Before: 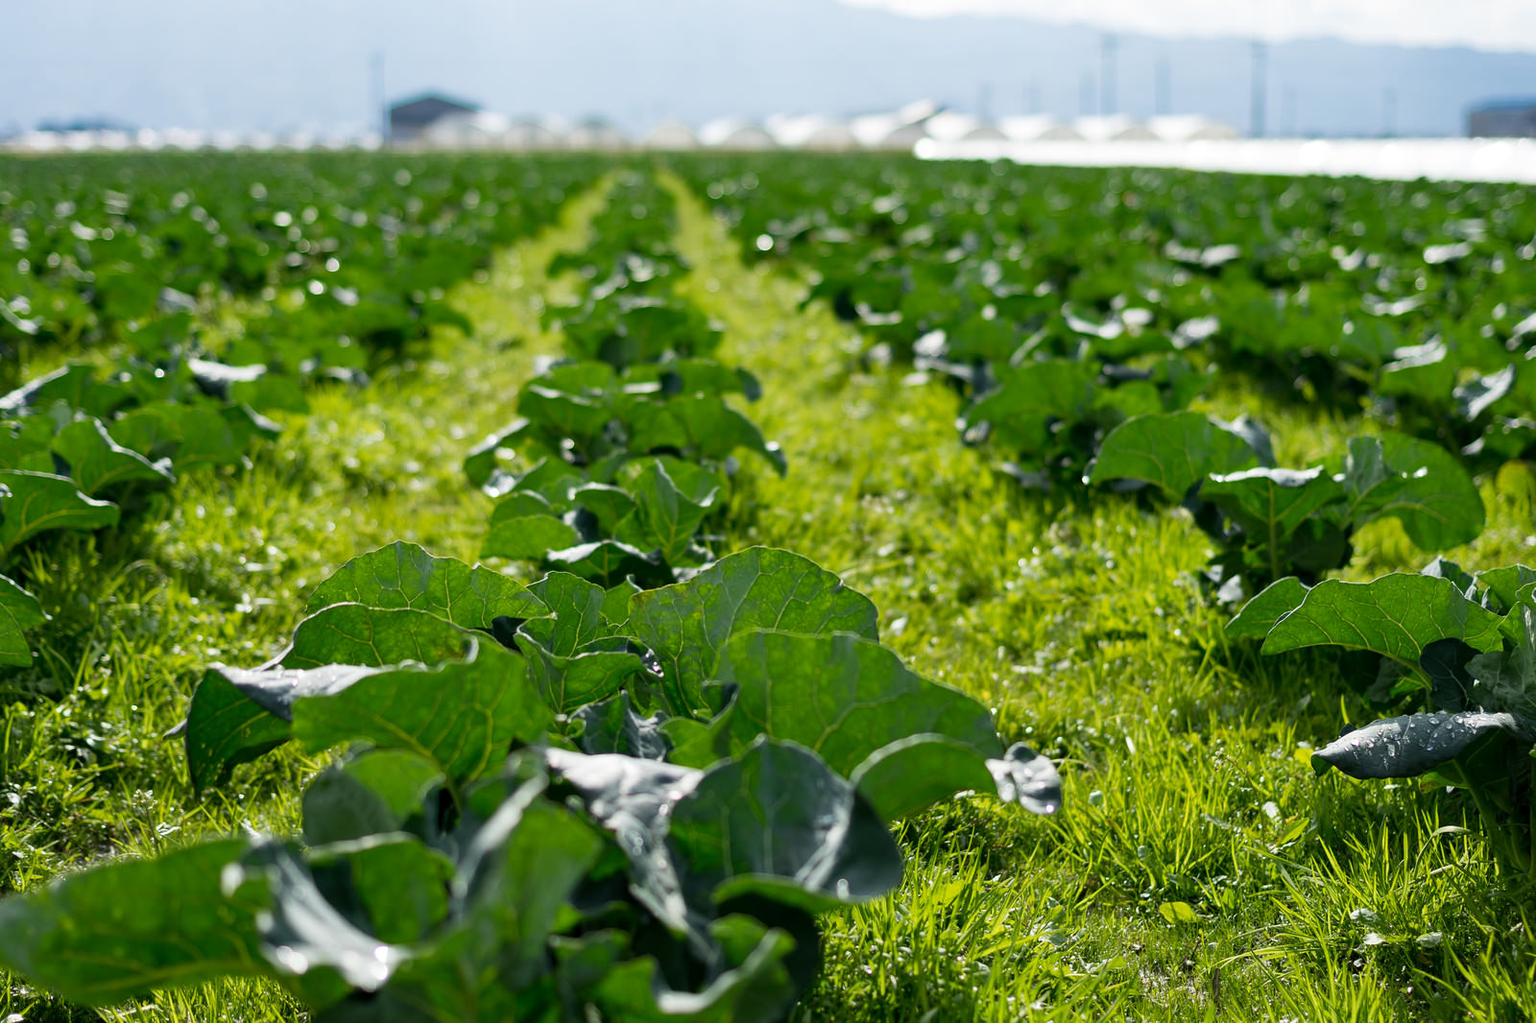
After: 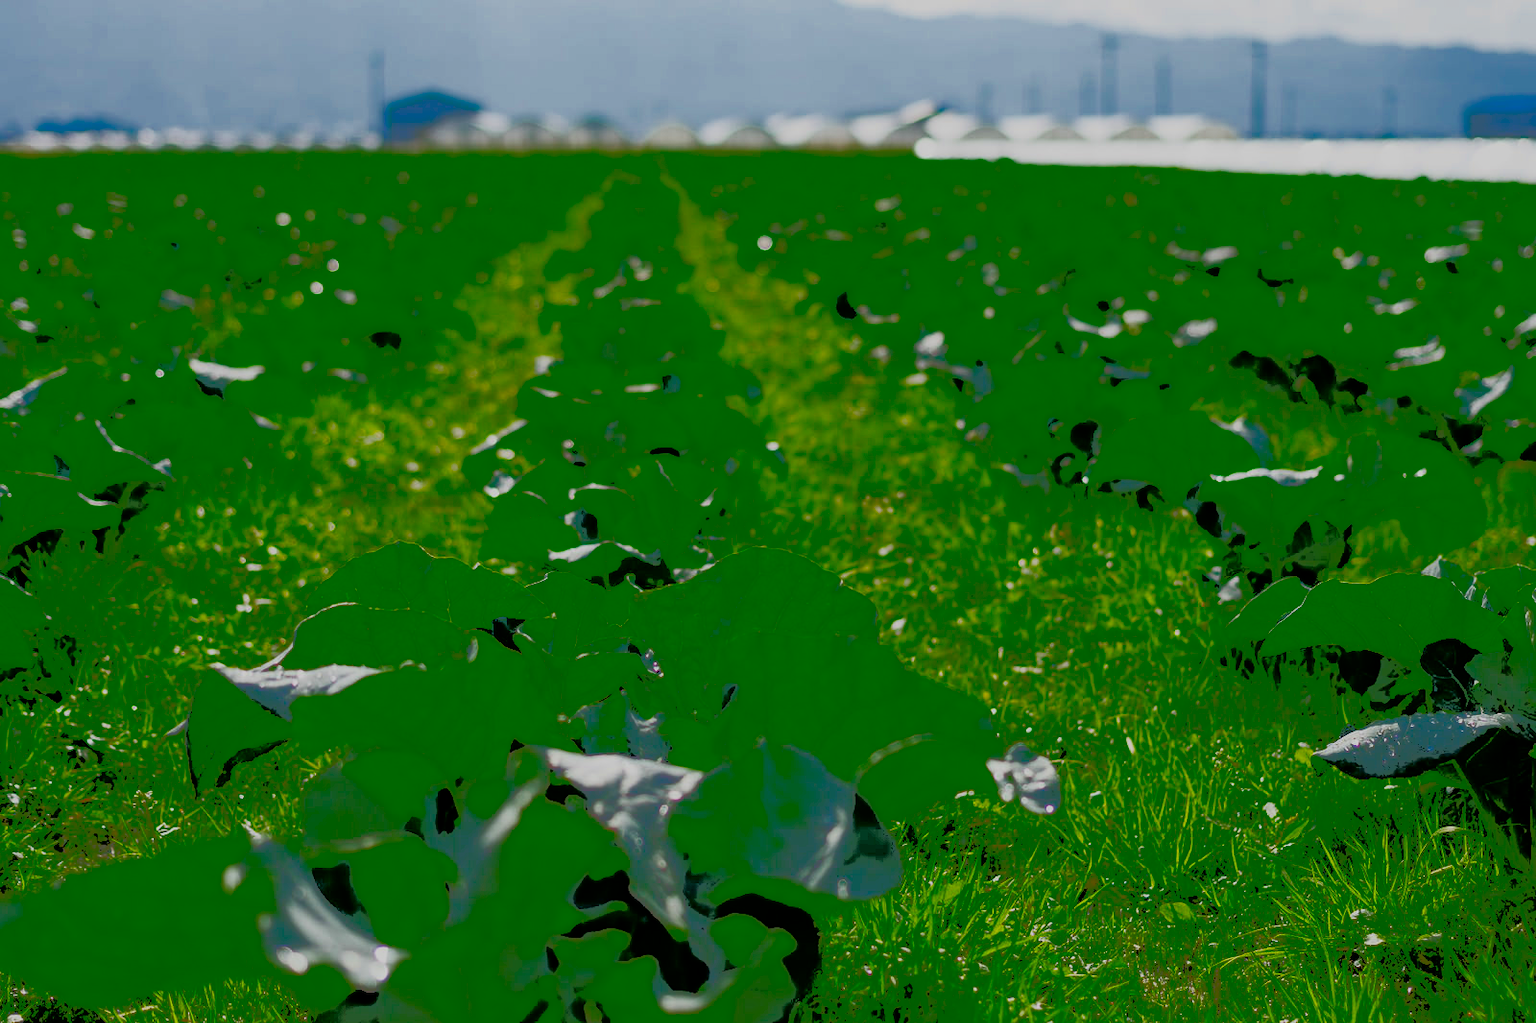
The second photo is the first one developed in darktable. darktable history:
filmic rgb: black relative exposure -7.08 EV, white relative exposure 5.36 EV, hardness 3.02
exposure: exposure 0.604 EV, compensate highlight preservation false
contrast brightness saturation: brightness -0.992, saturation 0.989
tone curve: curves: ch0 [(0, 0) (0.003, 0.331) (0.011, 0.333) (0.025, 0.333) (0.044, 0.334) (0.069, 0.335) (0.1, 0.338) (0.136, 0.342) (0.177, 0.347) (0.224, 0.352) (0.277, 0.359) (0.335, 0.39) (0.399, 0.434) (0.468, 0.509) (0.543, 0.615) (0.623, 0.731) (0.709, 0.814) (0.801, 0.88) (0.898, 0.921) (1, 1)], color space Lab, independent channels, preserve colors none
